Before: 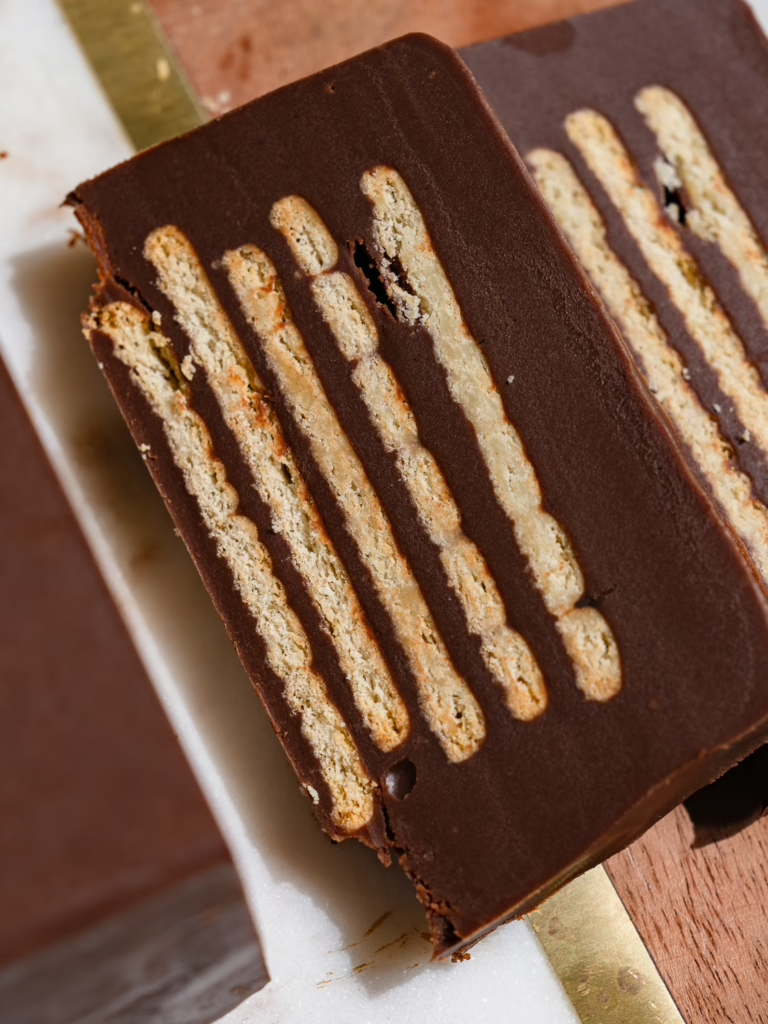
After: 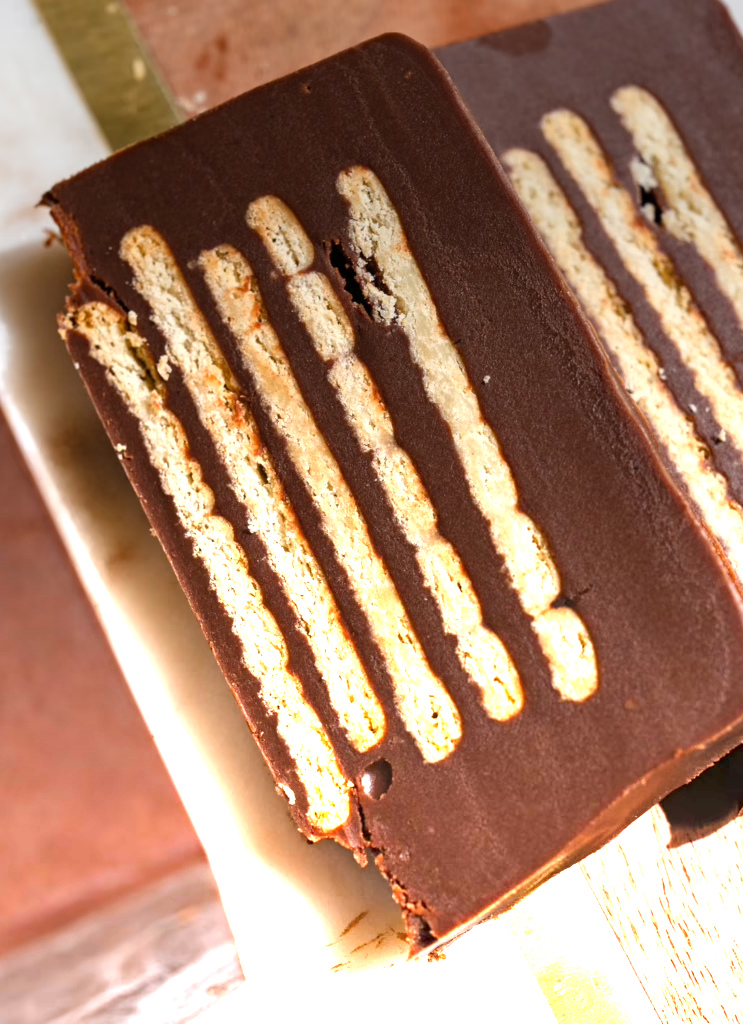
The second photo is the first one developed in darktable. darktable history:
crop and rotate: left 3.238%
graduated density: density -3.9 EV
